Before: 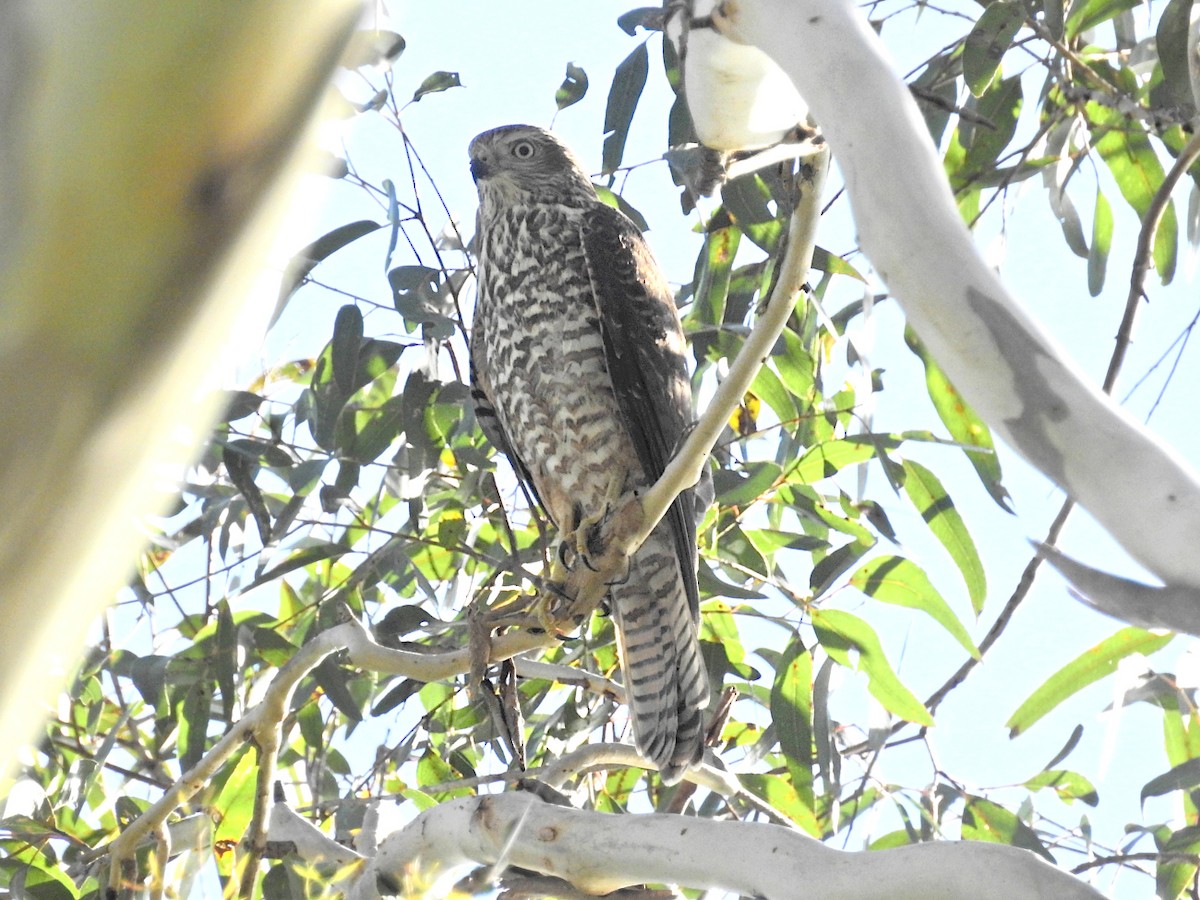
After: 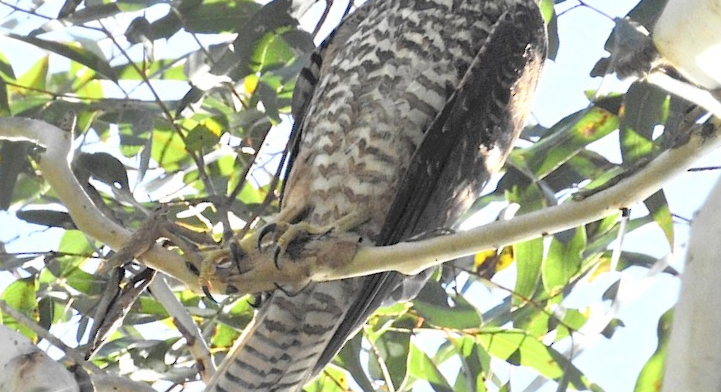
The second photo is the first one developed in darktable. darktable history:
crop and rotate: angle -44.37°, top 16.463%, right 0.9%, bottom 11.712%
